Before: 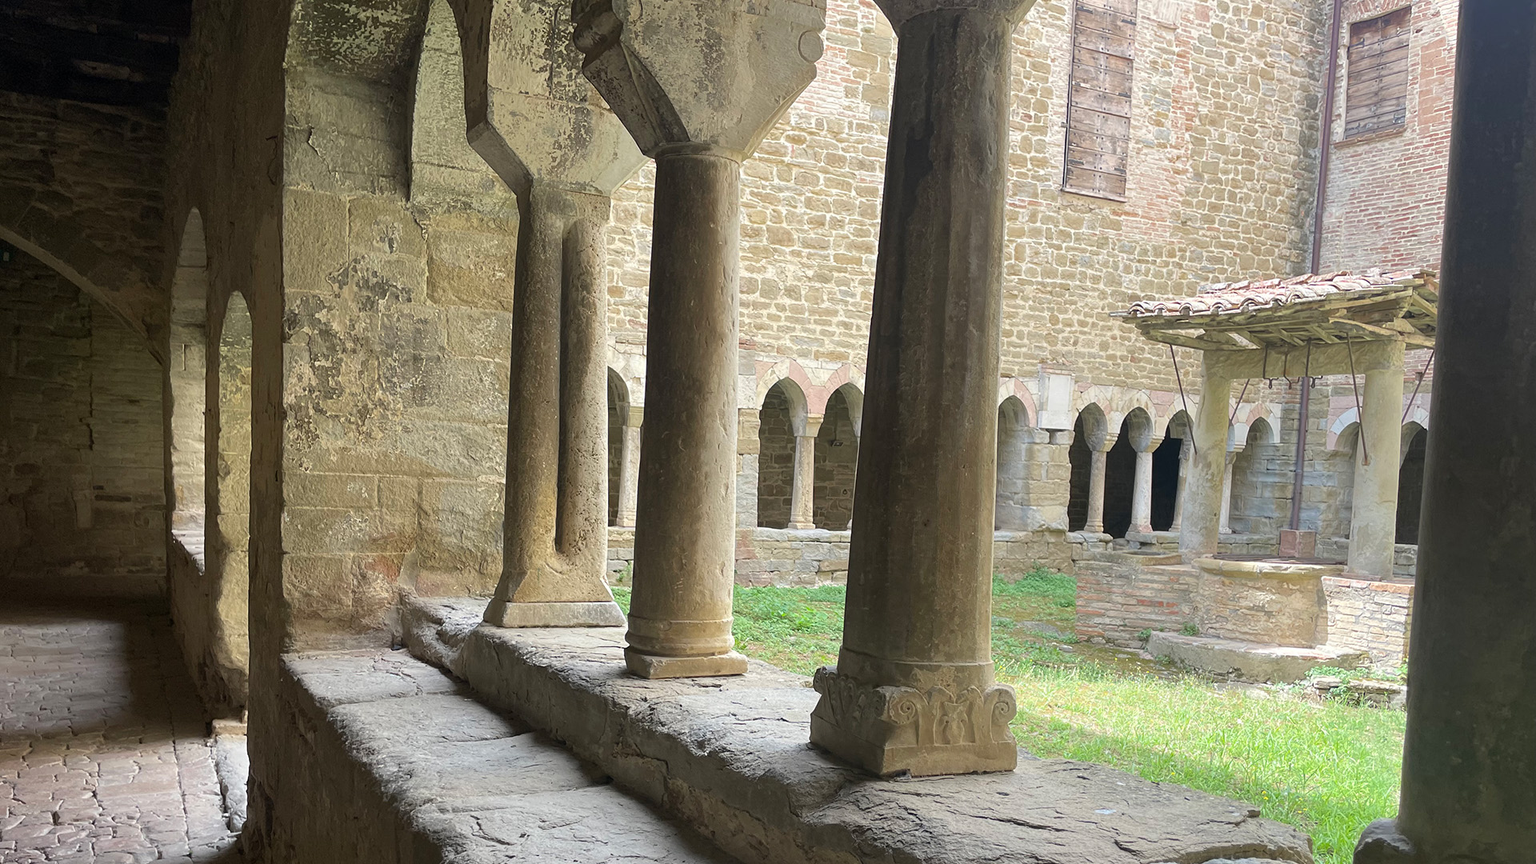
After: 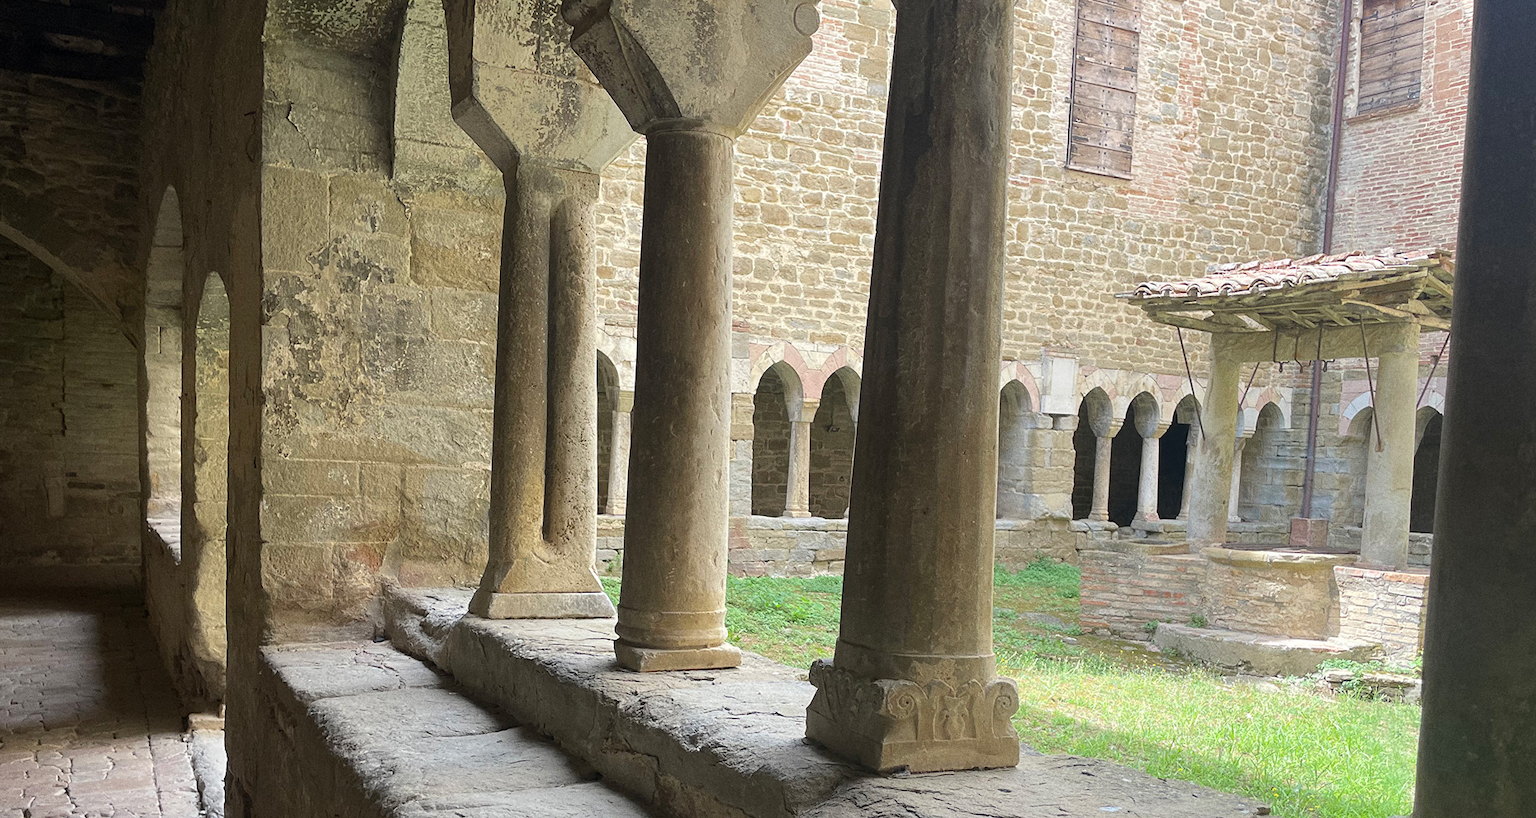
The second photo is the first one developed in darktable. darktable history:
crop: left 1.964%, top 3.251%, right 1.122%, bottom 4.933%
grain: coarseness 0.09 ISO
